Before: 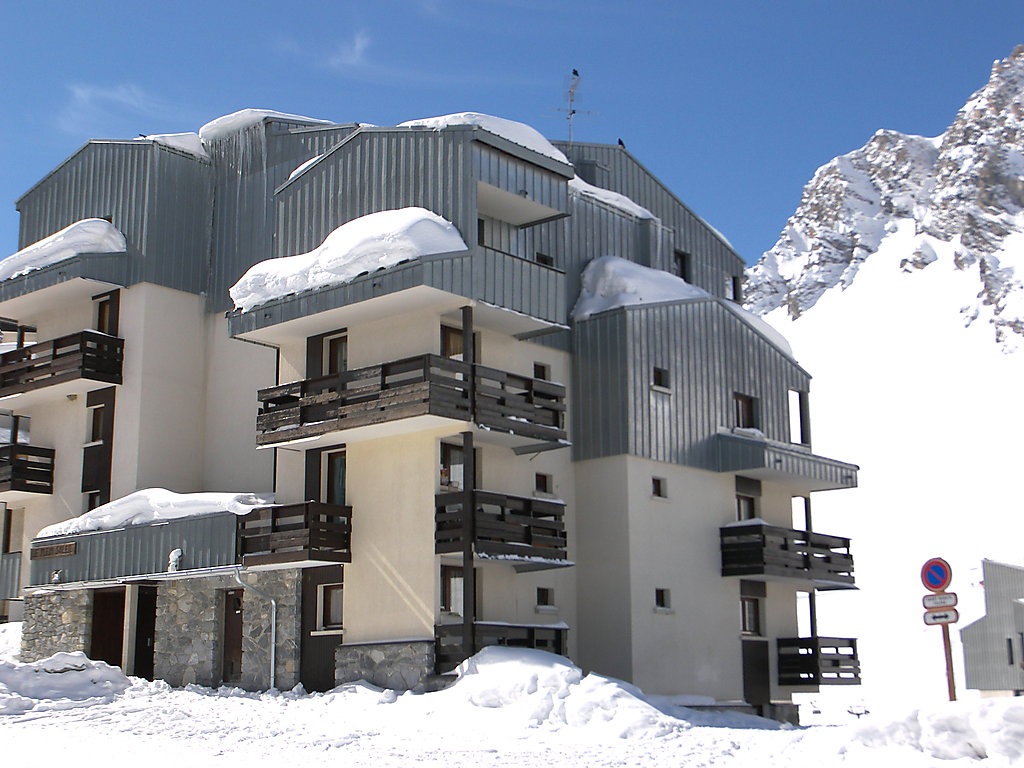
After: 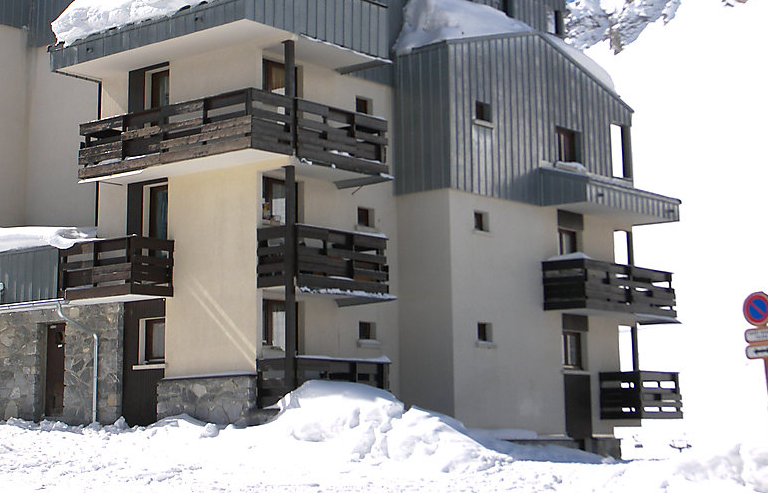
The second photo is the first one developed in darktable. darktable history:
crop and rotate: left 17.418%, top 34.713%, right 7.53%, bottom 1.055%
